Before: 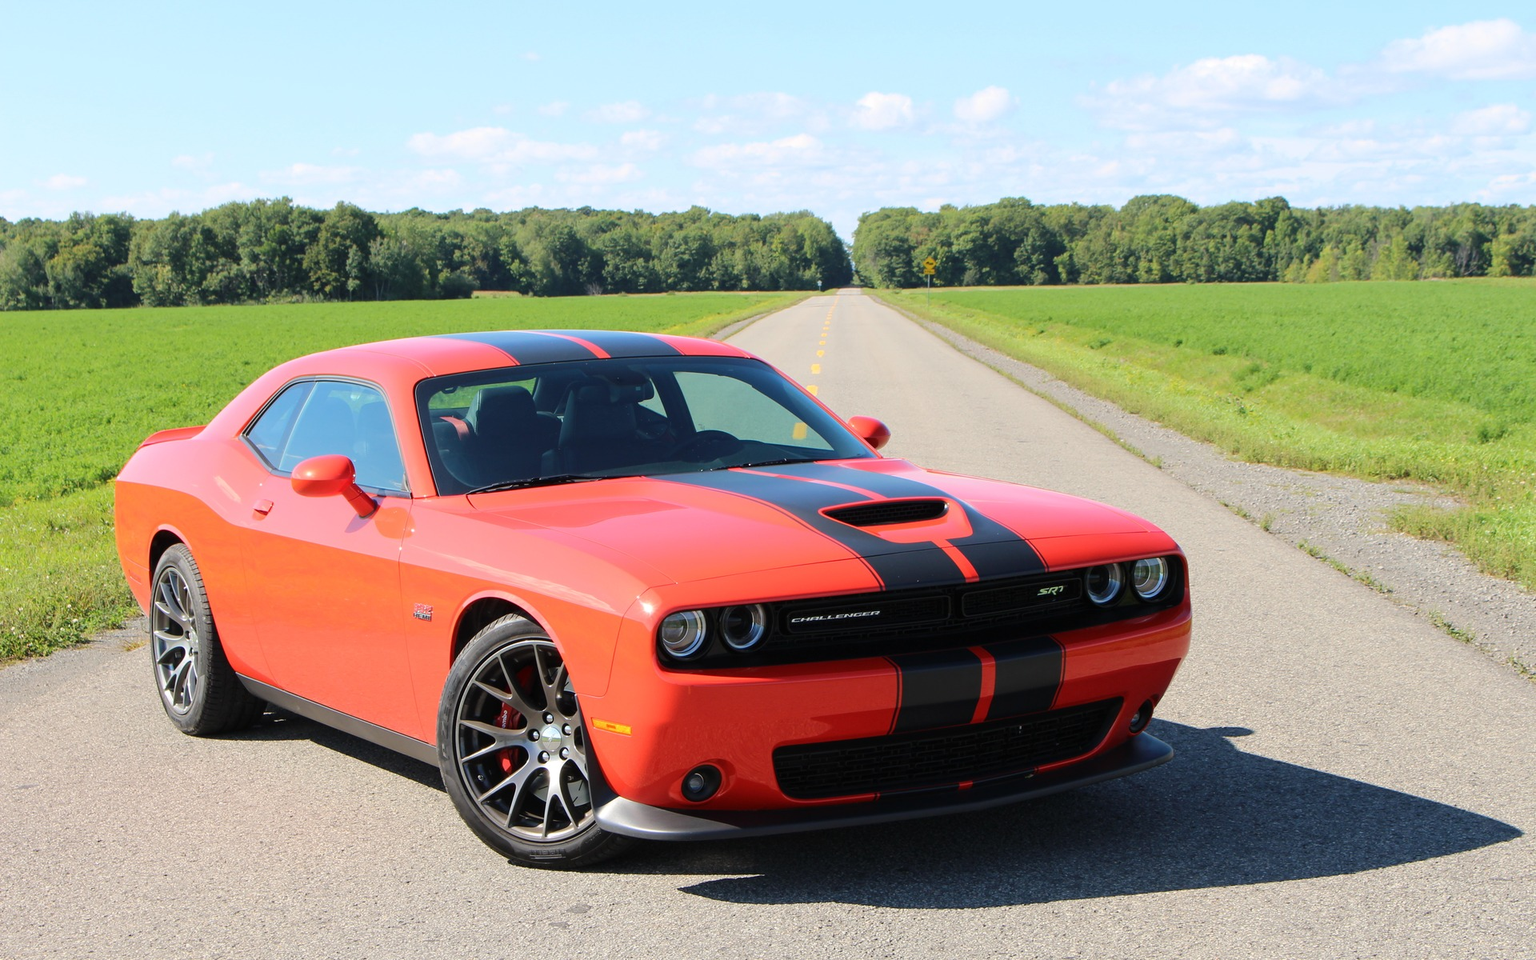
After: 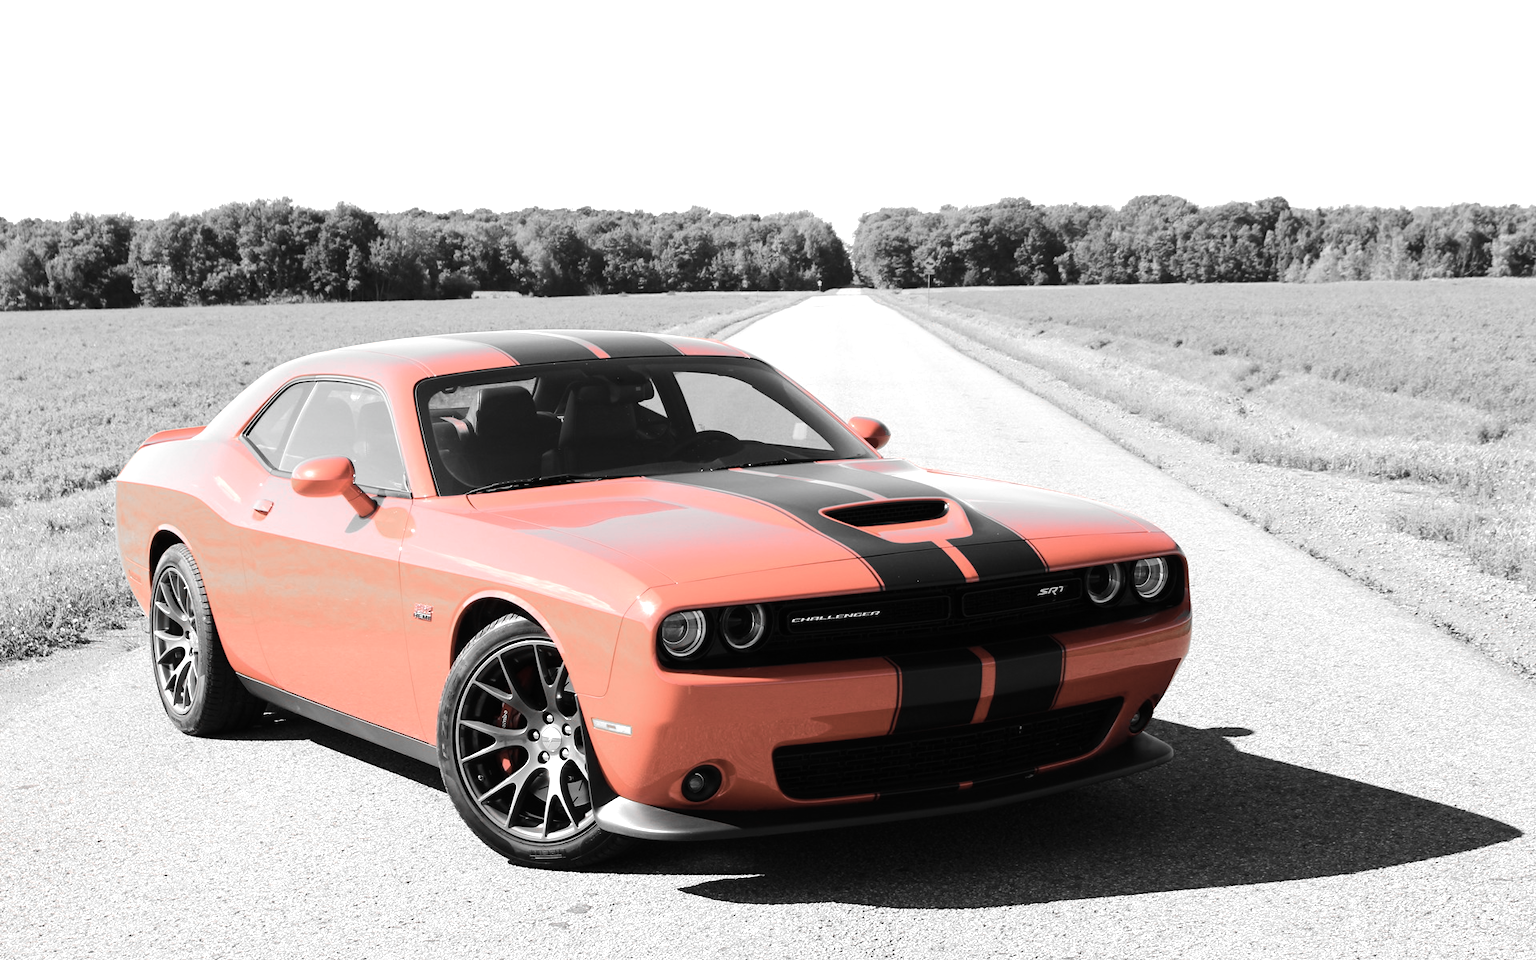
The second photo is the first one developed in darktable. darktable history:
color zones: curves: ch1 [(0, 0.006) (0.094, 0.285) (0.171, 0.001) (0.429, 0.001) (0.571, 0.003) (0.714, 0.004) (0.857, 0.004) (1, 0.006)]
tone equalizer: -8 EV -0.75 EV, -7 EV -0.7 EV, -6 EV -0.6 EV, -5 EV -0.4 EV, -3 EV 0.4 EV, -2 EV 0.6 EV, -1 EV 0.7 EV, +0 EV 0.75 EV, edges refinement/feathering 500, mask exposure compensation -1.57 EV, preserve details no
